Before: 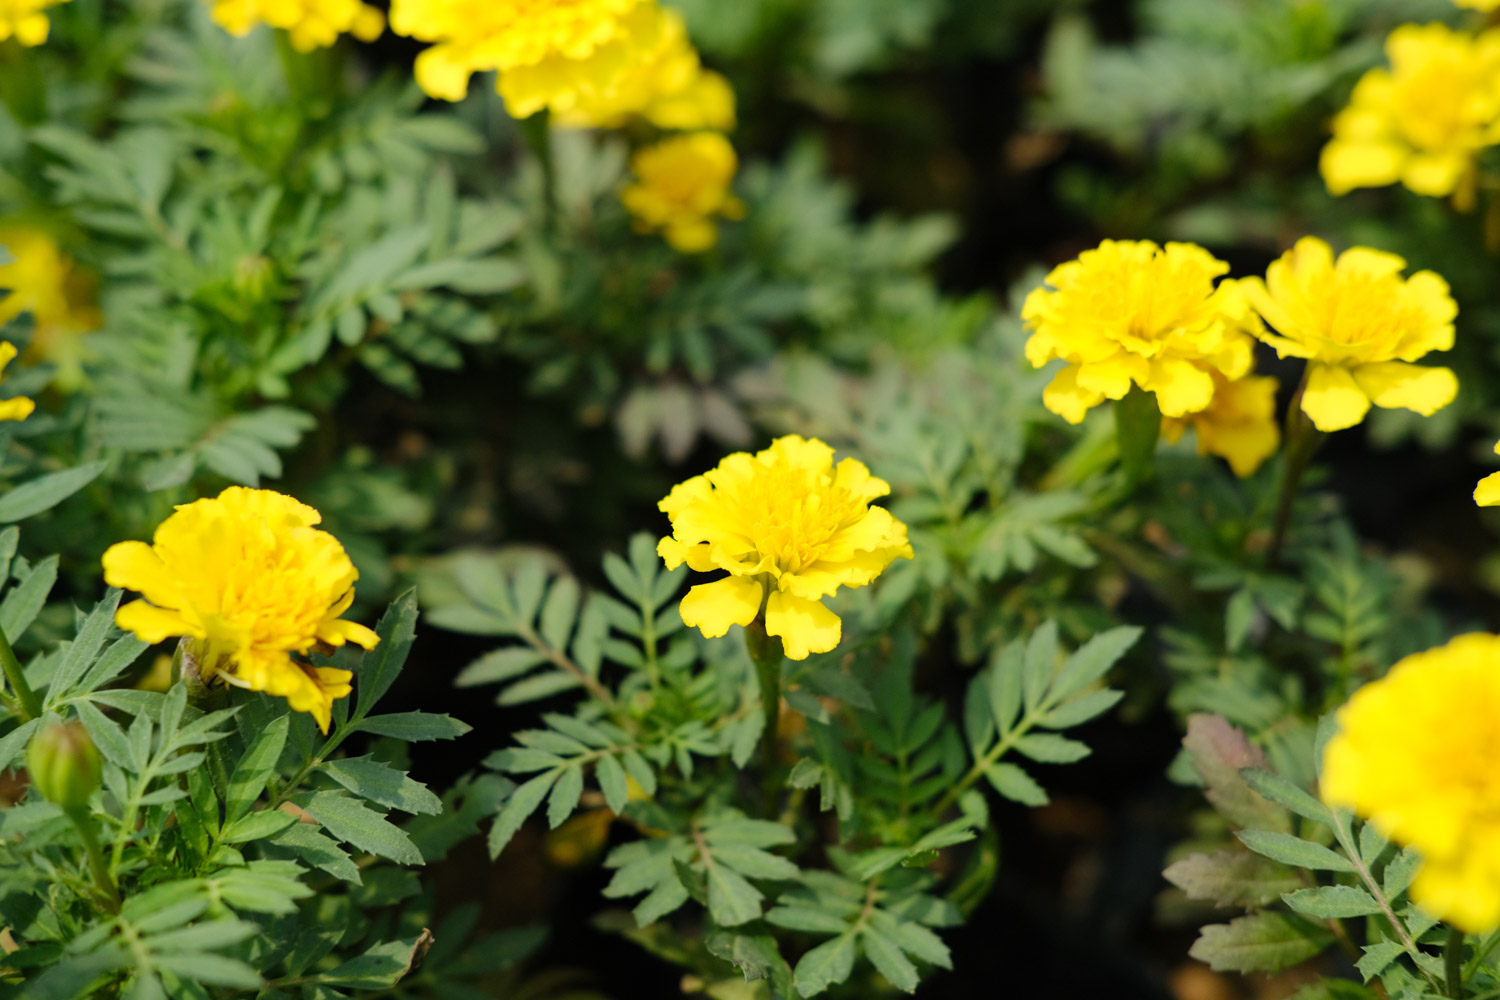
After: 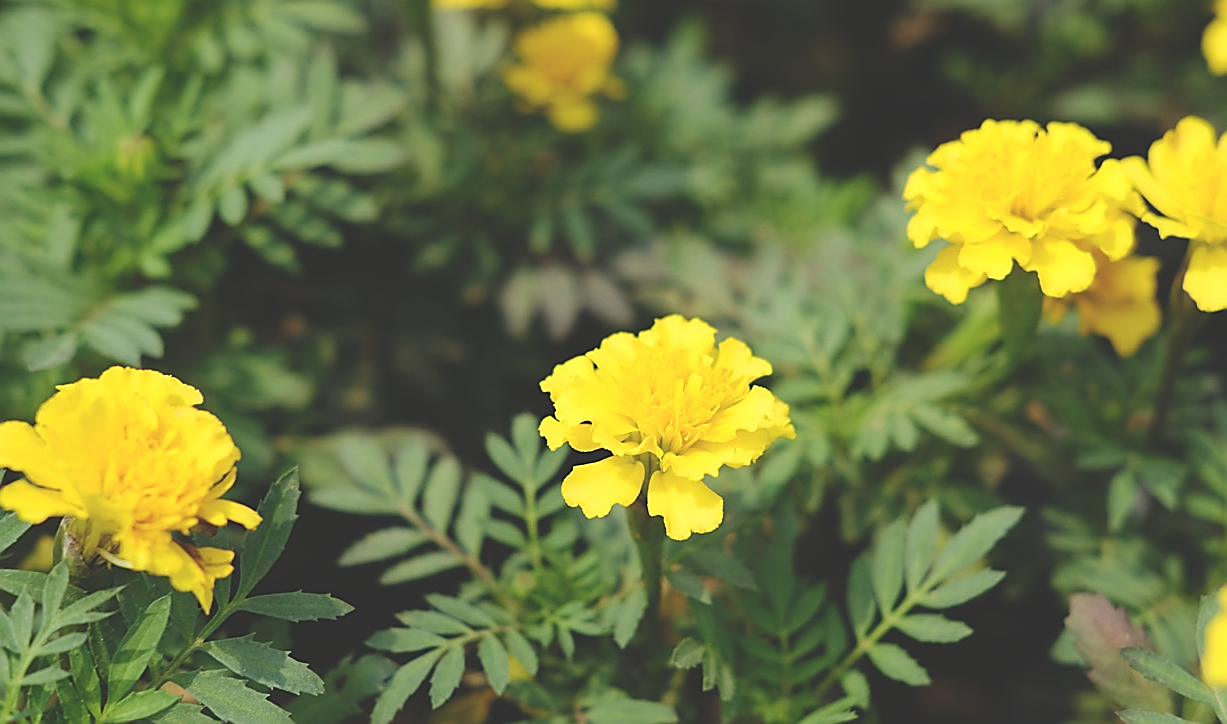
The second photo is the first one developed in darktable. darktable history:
crop: left 7.887%, top 12.07%, right 10.266%, bottom 15.446%
sharpen: radius 1.408, amount 1.256, threshold 0.628
exposure: black level correction -0.03, compensate highlight preservation false
base curve: preserve colors none
